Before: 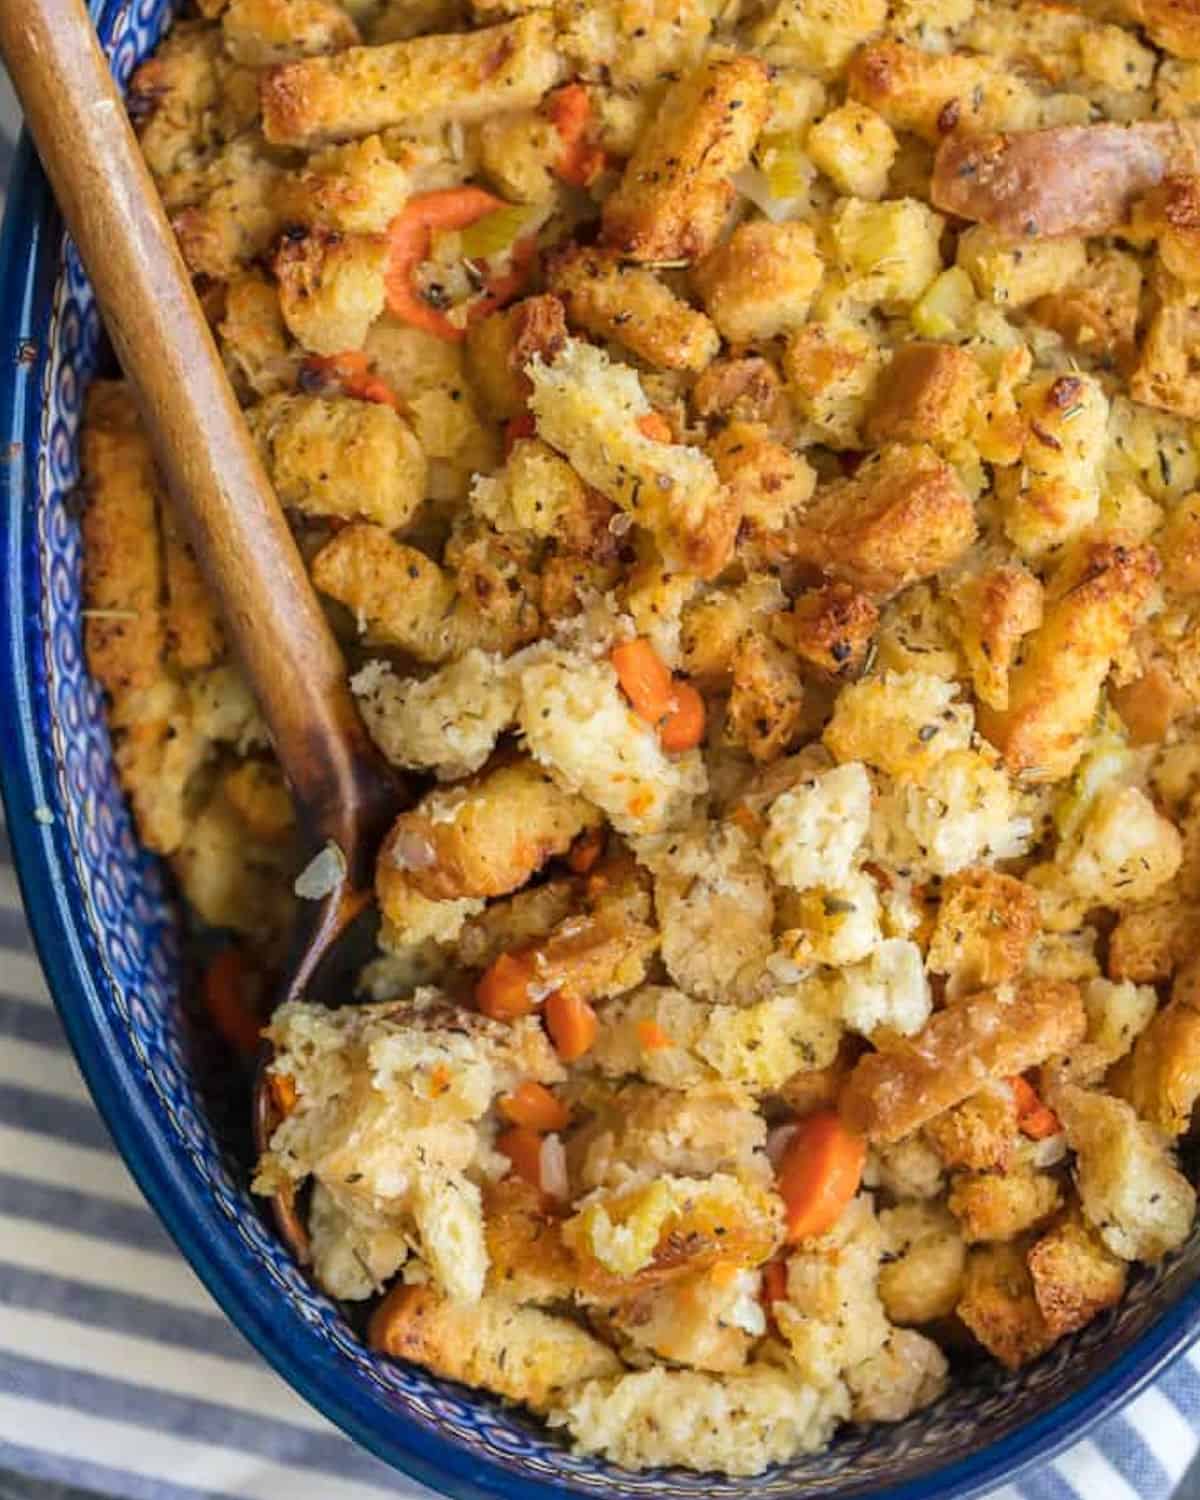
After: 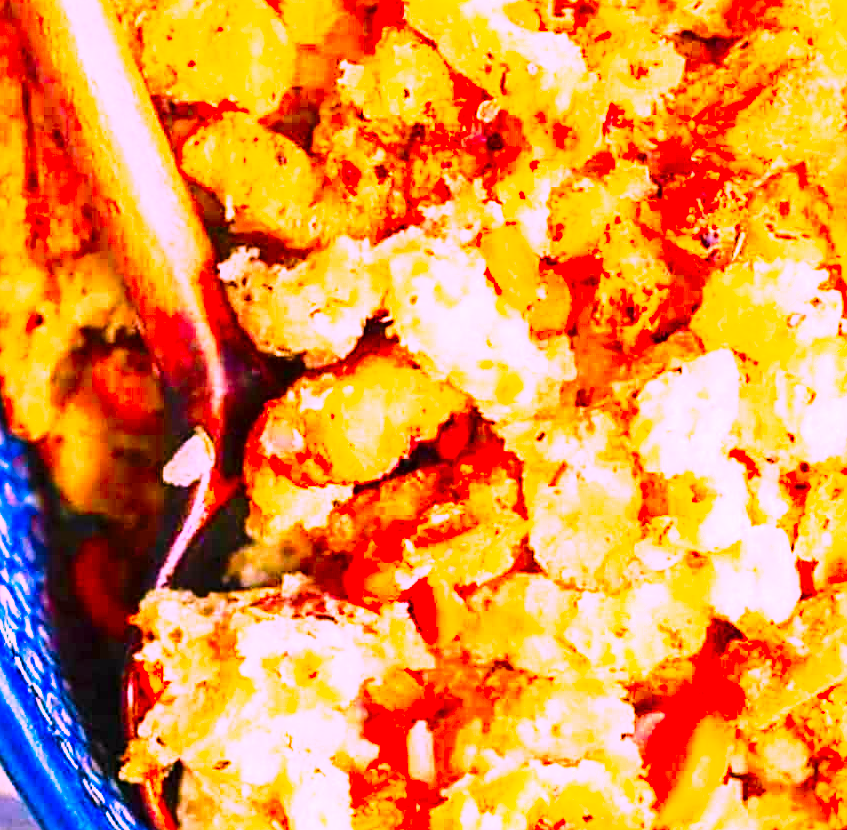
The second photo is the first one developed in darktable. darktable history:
tone curve: curves: ch0 [(0, 0) (0.046, 0.031) (0.163, 0.114) (0.391, 0.432) (0.488, 0.561) (0.695, 0.839) (0.785, 0.904) (1, 0.965)]; ch1 [(0, 0) (0.248, 0.252) (0.427, 0.412) (0.482, 0.462) (0.499, 0.499) (0.518, 0.518) (0.535, 0.577) (0.585, 0.623) (0.679, 0.743) (0.788, 0.809) (1, 1)]; ch2 [(0, 0) (0.313, 0.262) (0.427, 0.417) (0.473, 0.47) (0.503, 0.503) (0.523, 0.515) (0.557, 0.596) (0.598, 0.646) (0.708, 0.771) (1, 1)], preserve colors none
crop: left 11.057%, top 27.535%, right 18.308%, bottom 17.122%
contrast brightness saturation: contrast 0.093, saturation 0.273
shadows and highlights: shadows -22.35, highlights 44.54, soften with gaussian
color correction: highlights a* 19.05, highlights b* -12.1, saturation 1.64
exposure: black level correction 0, exposure 1.096 EV, compensate highlight preservation false
sharpen: on, module defaults
